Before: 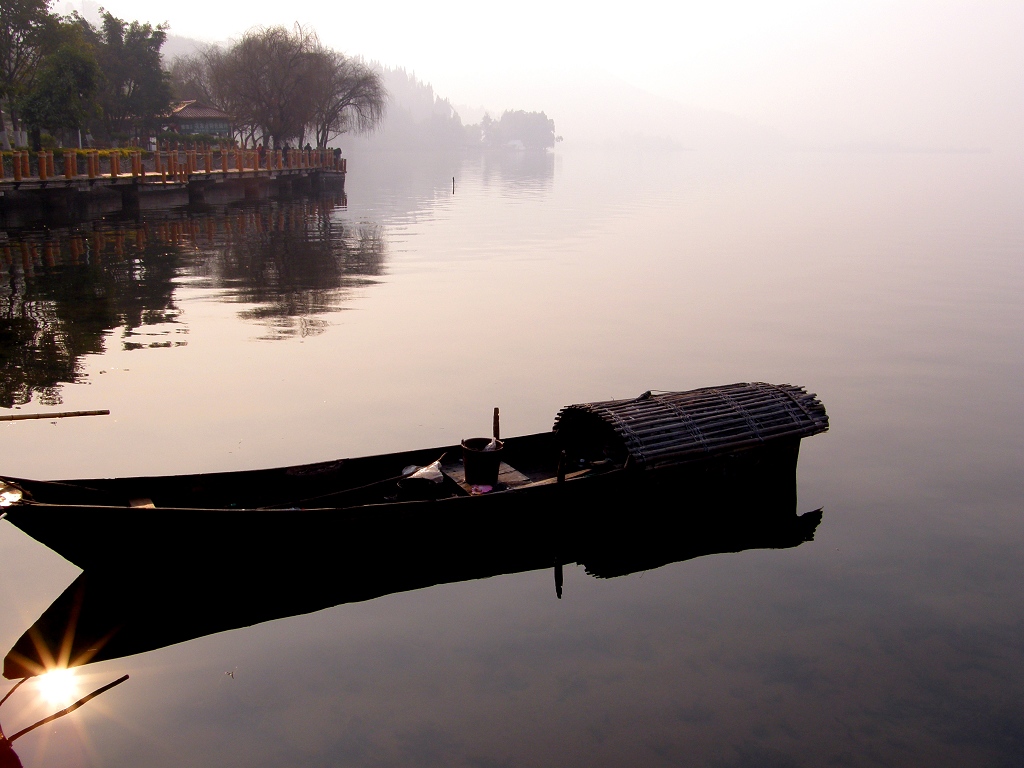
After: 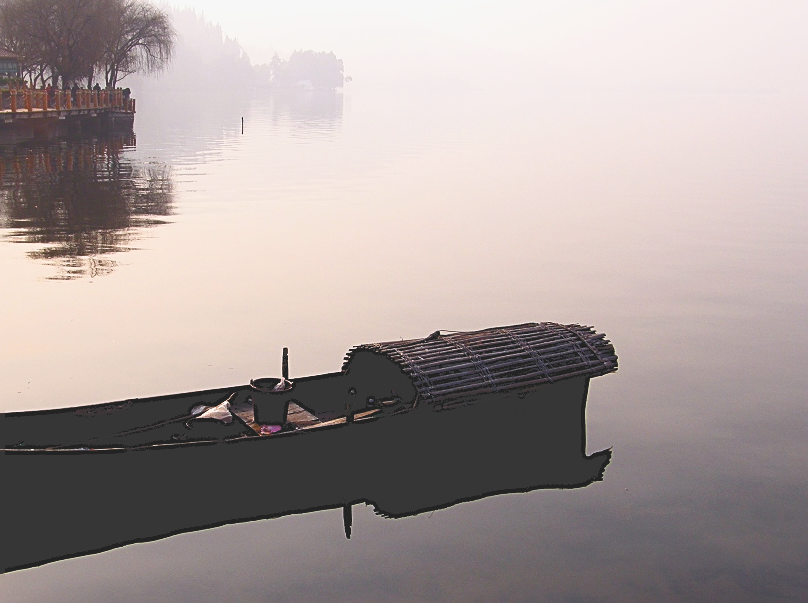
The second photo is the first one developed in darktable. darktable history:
tone curve: curves: ch0 [(0, 0) (0.003, 0.224) (0.011, 0.229) (0.025, 0.234) (0.044, 0.242) (0.069, 0.249) (0.1, 0.256) (0.136, 0.265) (0.177, 0.285) (0.224, 0.304) (0.277, 0.337) (0.335, 0.385) (0.399, 0.435) (0.468, 0.507) (0.543, 0.59) (0.623, 0.674) (0.709, 0.763) (0.801, 0.852) (0.898, 0.931) (1, 1)], color space Lab, independent channels, preserve colors none
exposure: black level correction 0, exposure 0.301 EV, compensate highlight preservation false
crop and rotate: left 20.7%, top 7.935%, right 0.37%, bottom 13.547%
filmic rgb: black relative exposure -14.1 EV, white relative exposure 3.39 EV, hardness 7.91, contrast 0.989
sharpen: on, module defaults
